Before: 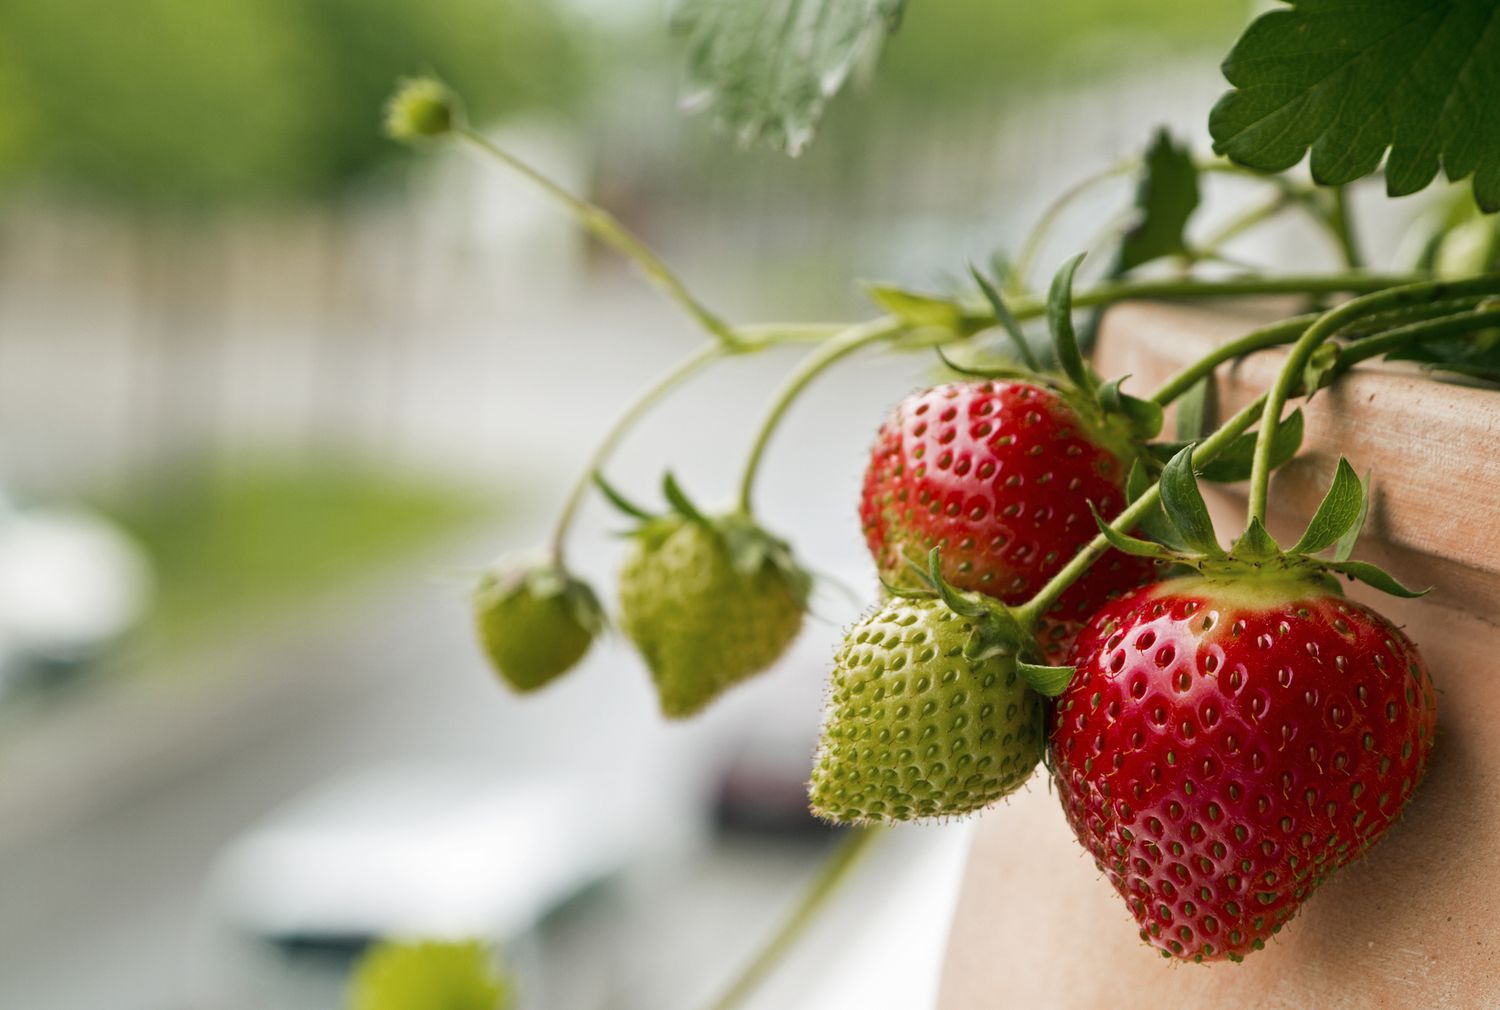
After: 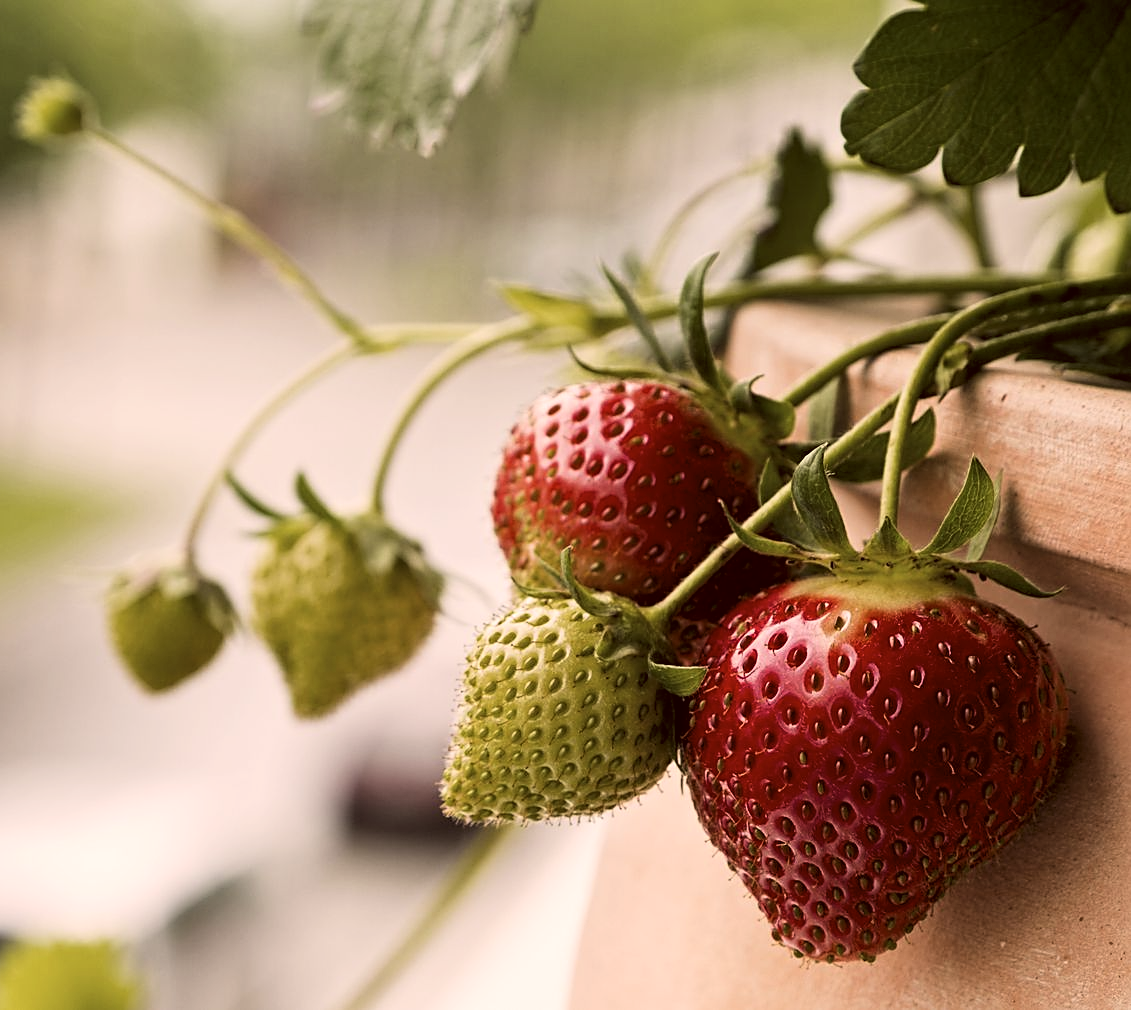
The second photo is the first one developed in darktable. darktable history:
sharpen: on, module defaults
tone curve: curves: ch0 [(0, 0) (0.118, 0.034) (0.182, 0.124) (0.265, 0.214) (0.504, 0.508) (0.783, 0.825) (1, 1)], color space Lab, linked channels, preserve colors none
color correction: highlights a* 10.21, highlights b* 9.79, shadows a* 8.61, shadows b* 7.88, saturation 0.8
crop and rotate: left 24.6%
